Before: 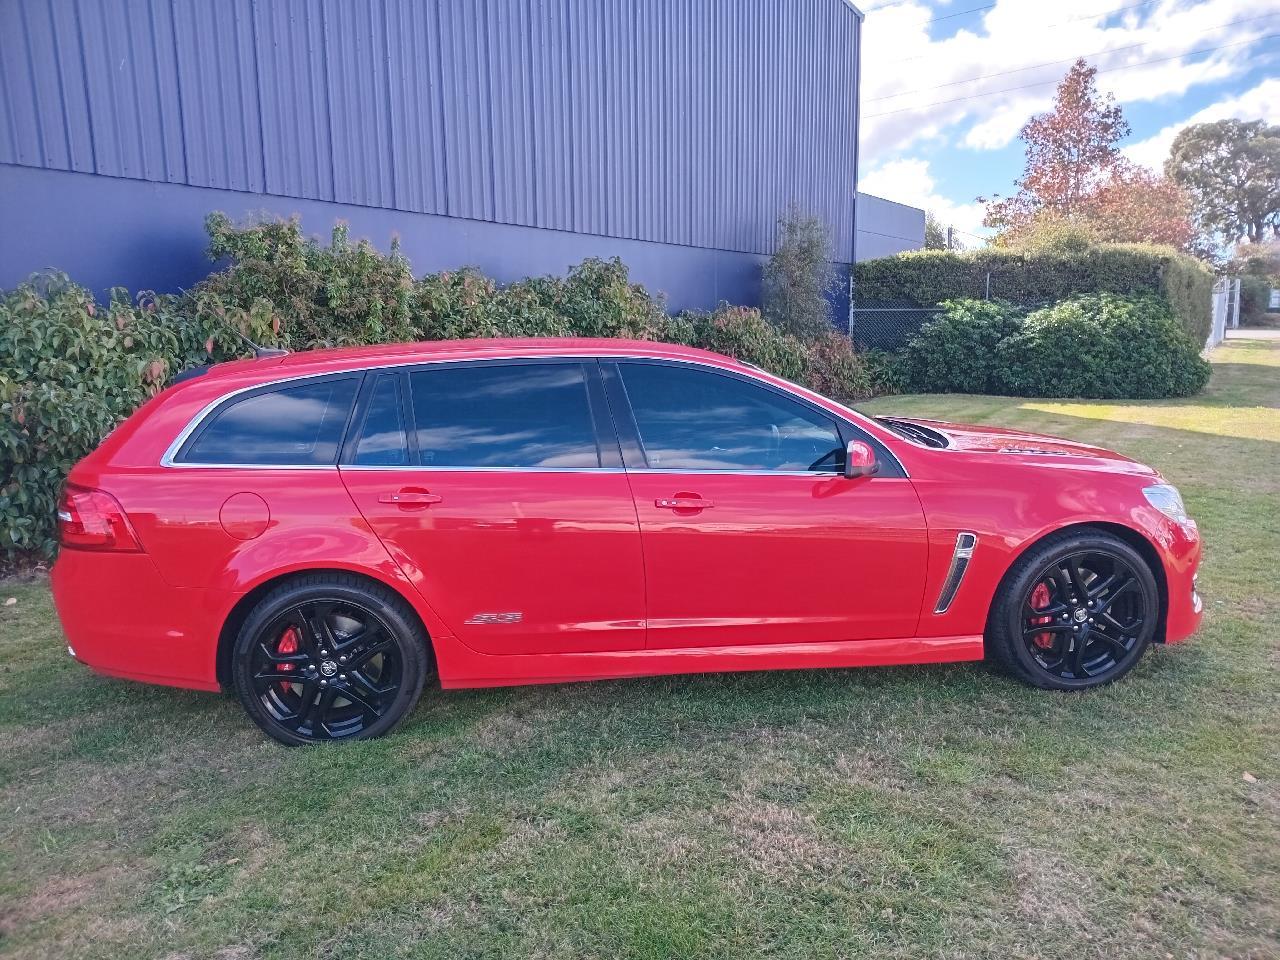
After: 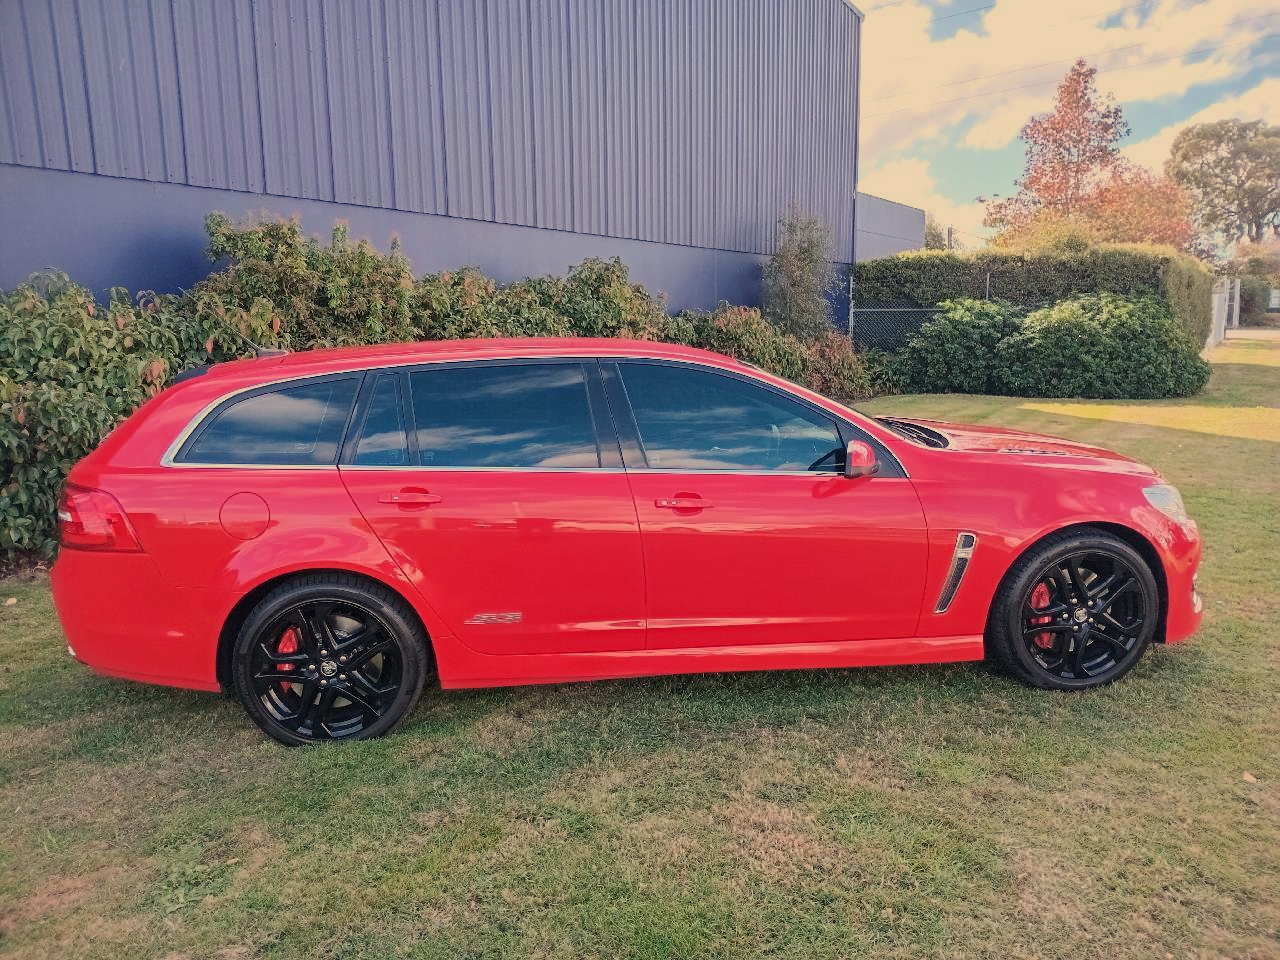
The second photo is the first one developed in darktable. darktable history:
filmic rgb: black relative exposure -7.65 EV, white relative exposure 4.56 EV, hardness 3.61, color science v6 (2022)
white balance: red 1.123, blue 0.83
